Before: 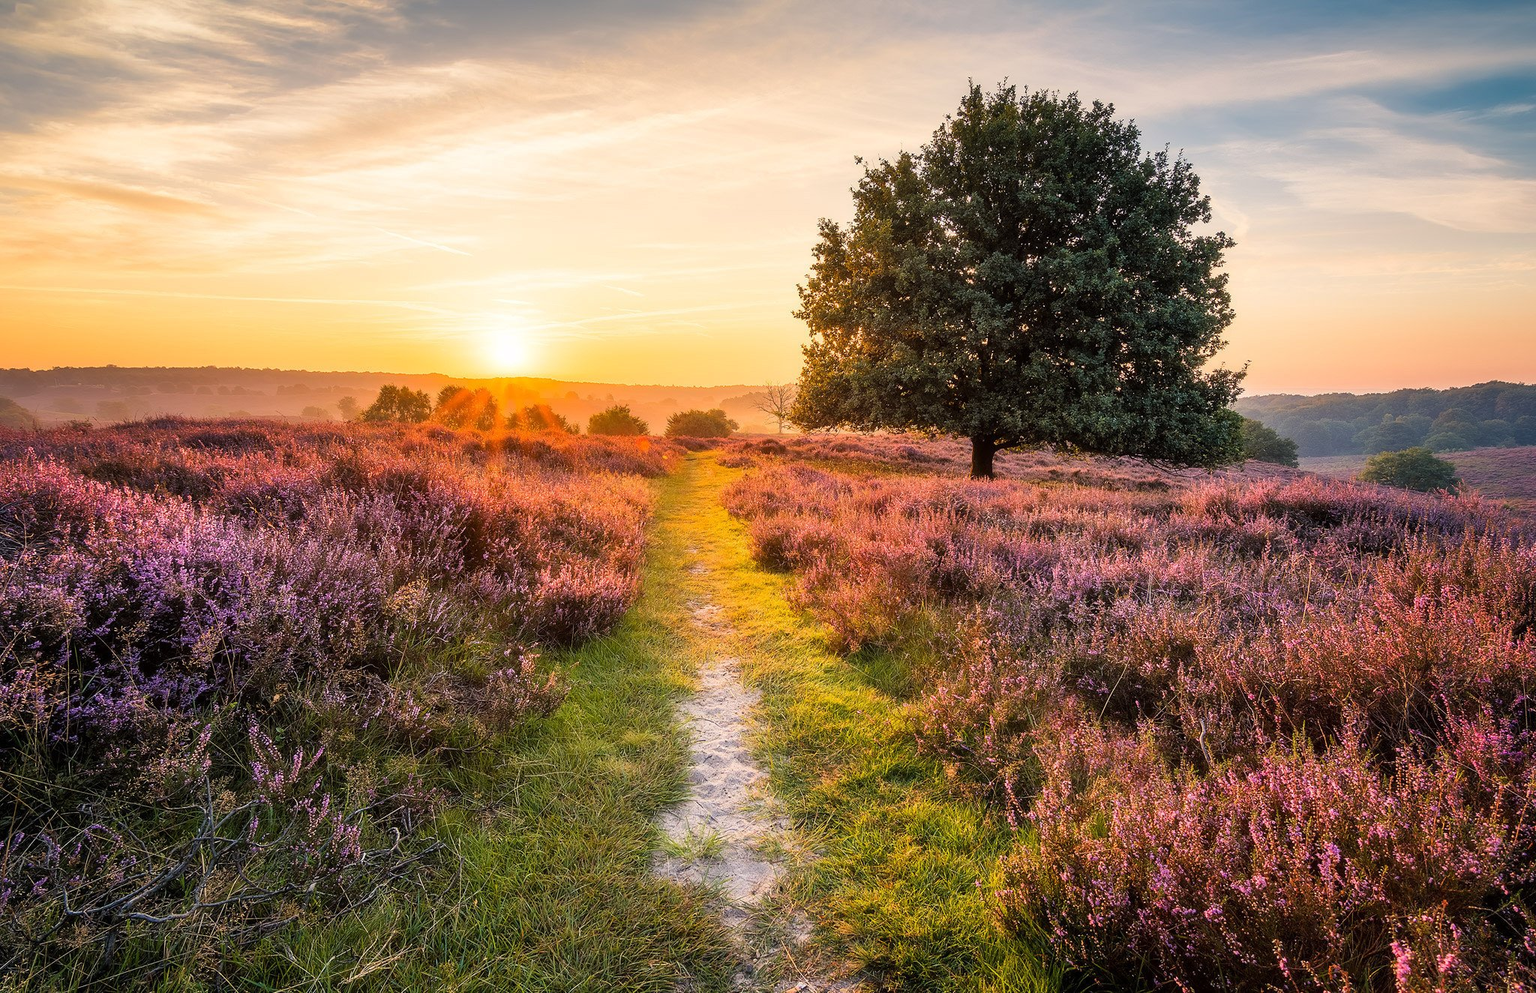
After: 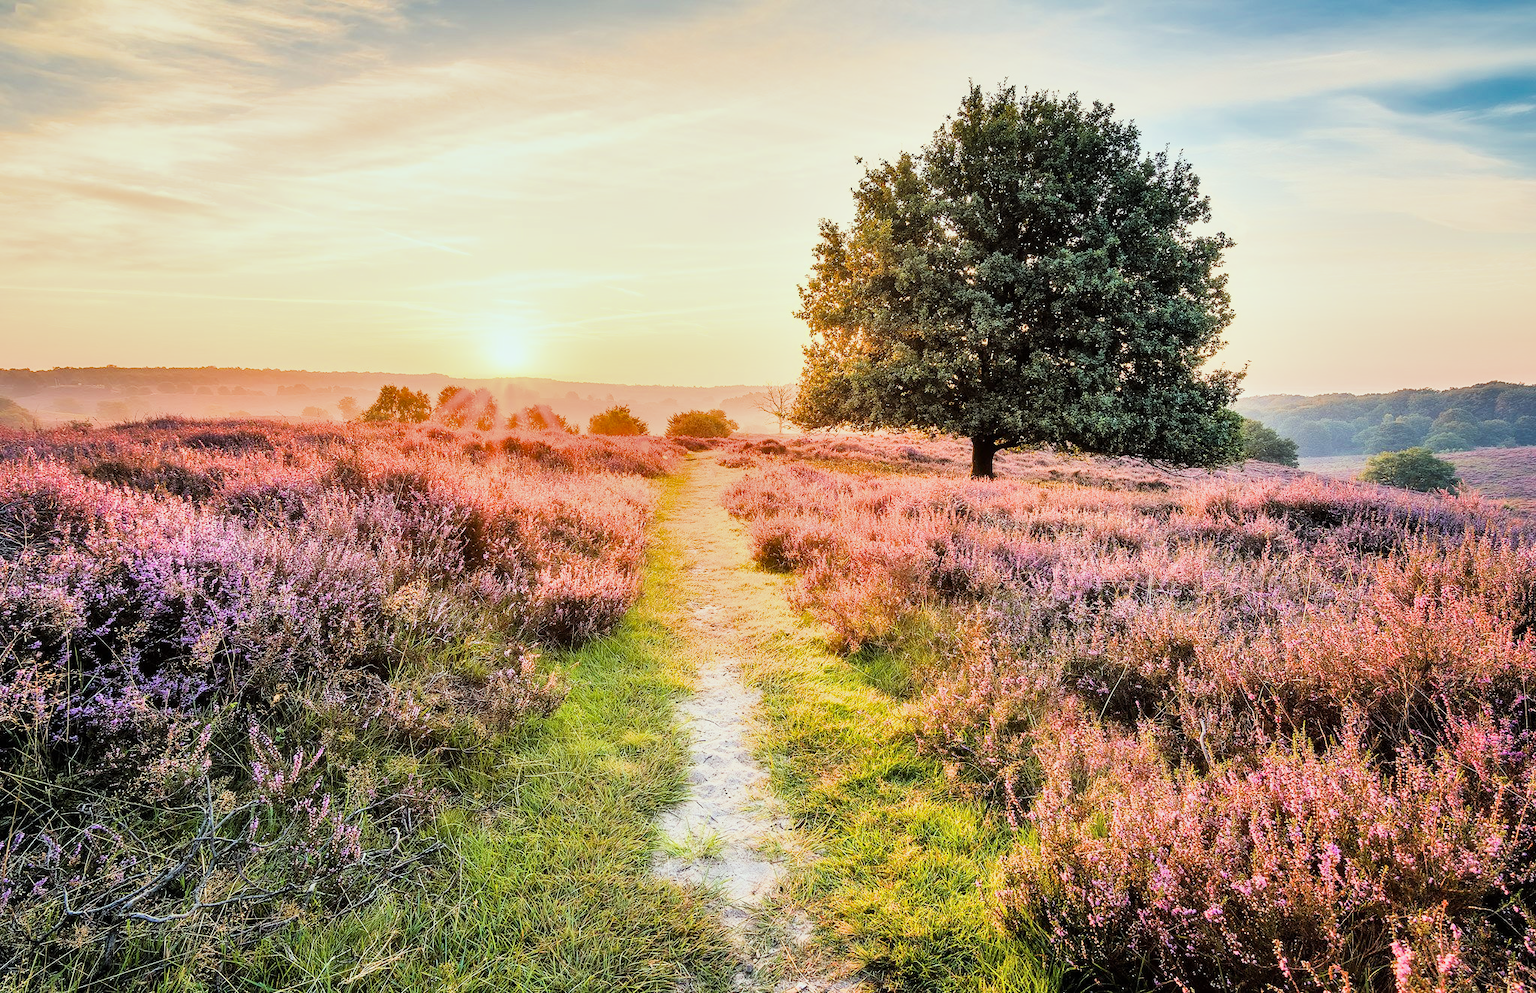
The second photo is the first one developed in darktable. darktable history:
exposure: black level correction 0, exposure 1.388 EV, compensate exposure bias true, compensate highlight preservation false
color correction: highlights a* -6.69, highlights b* 0.49
filmic rgb: black relative exposure -7.5 EV, white relative exposure 5 EV, hardness 3.31, contrast 1.3, contrast in shadows safe
shadows and highlights: shadows 43.71, white point adjustment -1.46, soften with gaussian
